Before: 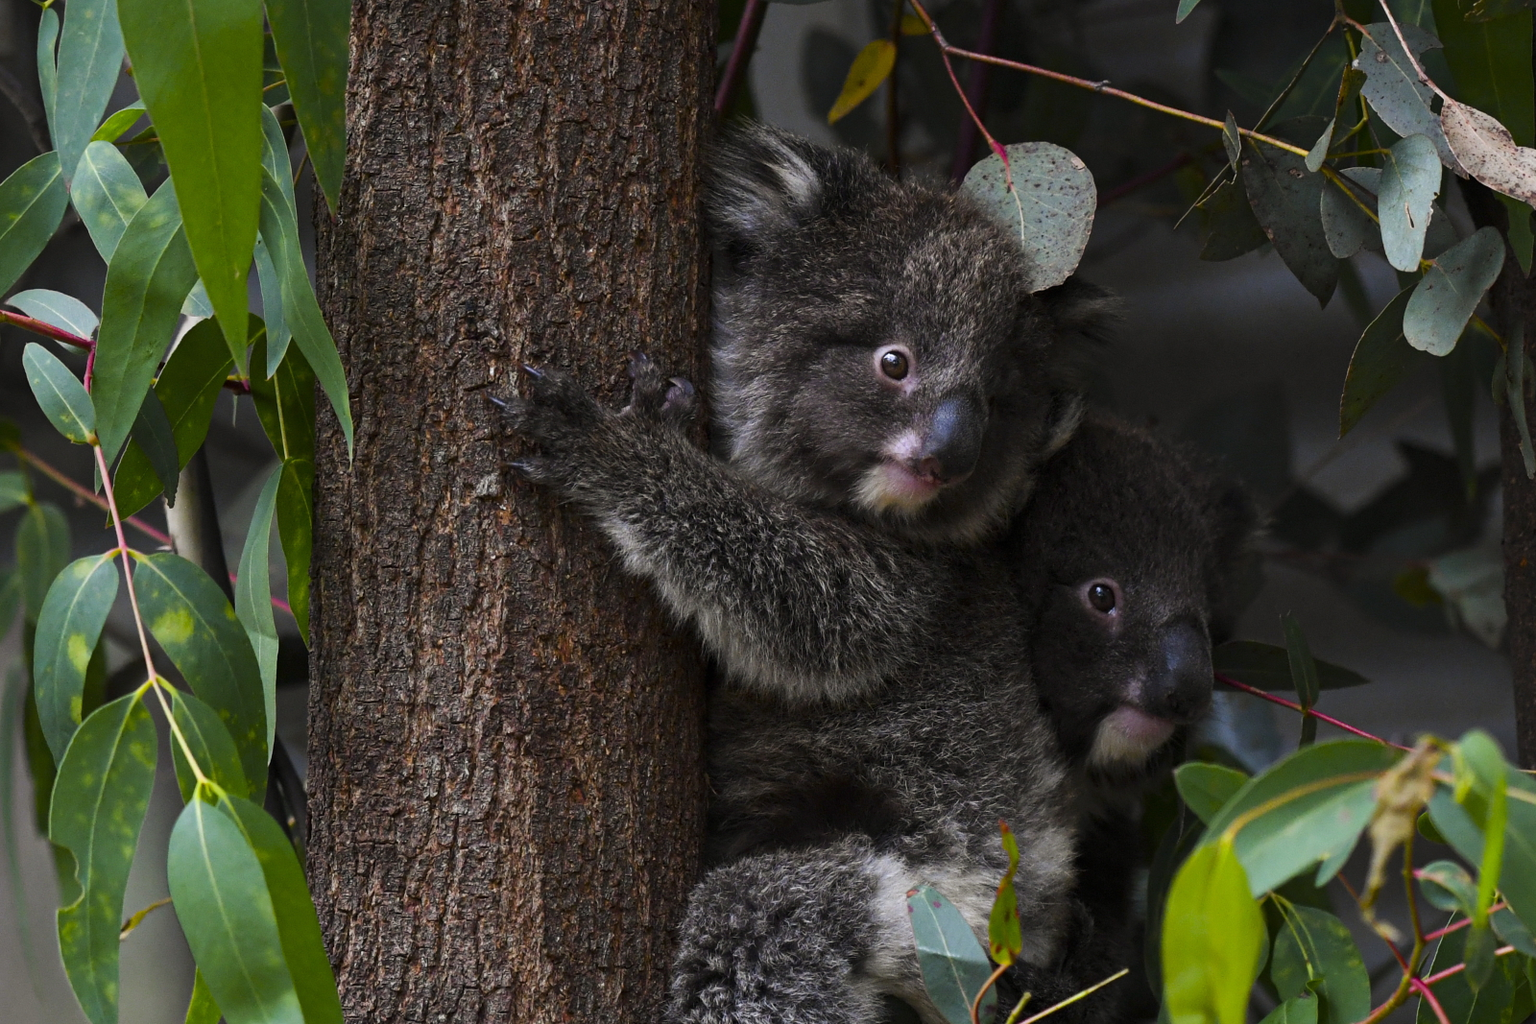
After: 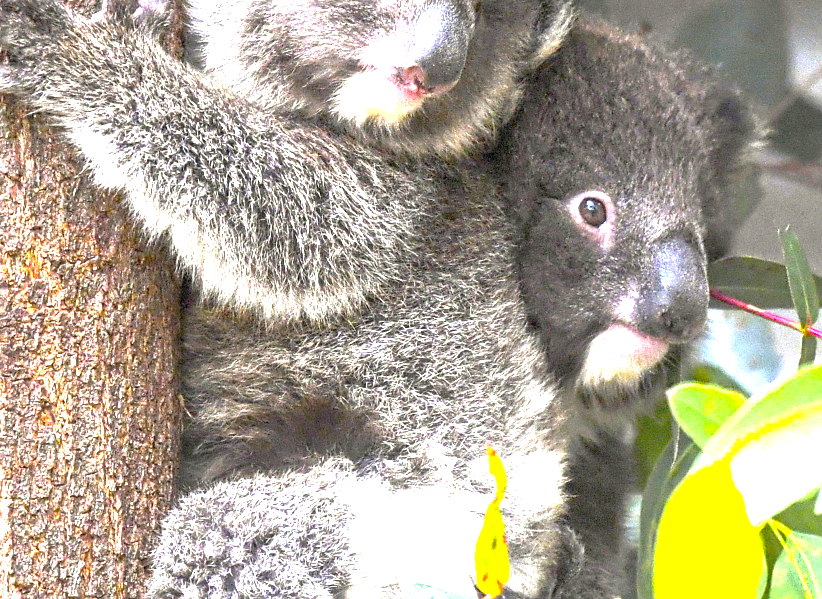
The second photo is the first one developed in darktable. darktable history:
exposure: black level correction 0, exposure 3.954 EV, compensate highlight preservation false
crop: left 34.725%, top 38.611%, right 13.885%, bottom 5.248%
sharpen: radius 1.833, amount 0.413, threshold 1.736
local contrast: detail 130%
color balance rgb: perceptual saturation grading › global saturation 19.911%, perceptual brilliance grading › global brilliance 2.717%
